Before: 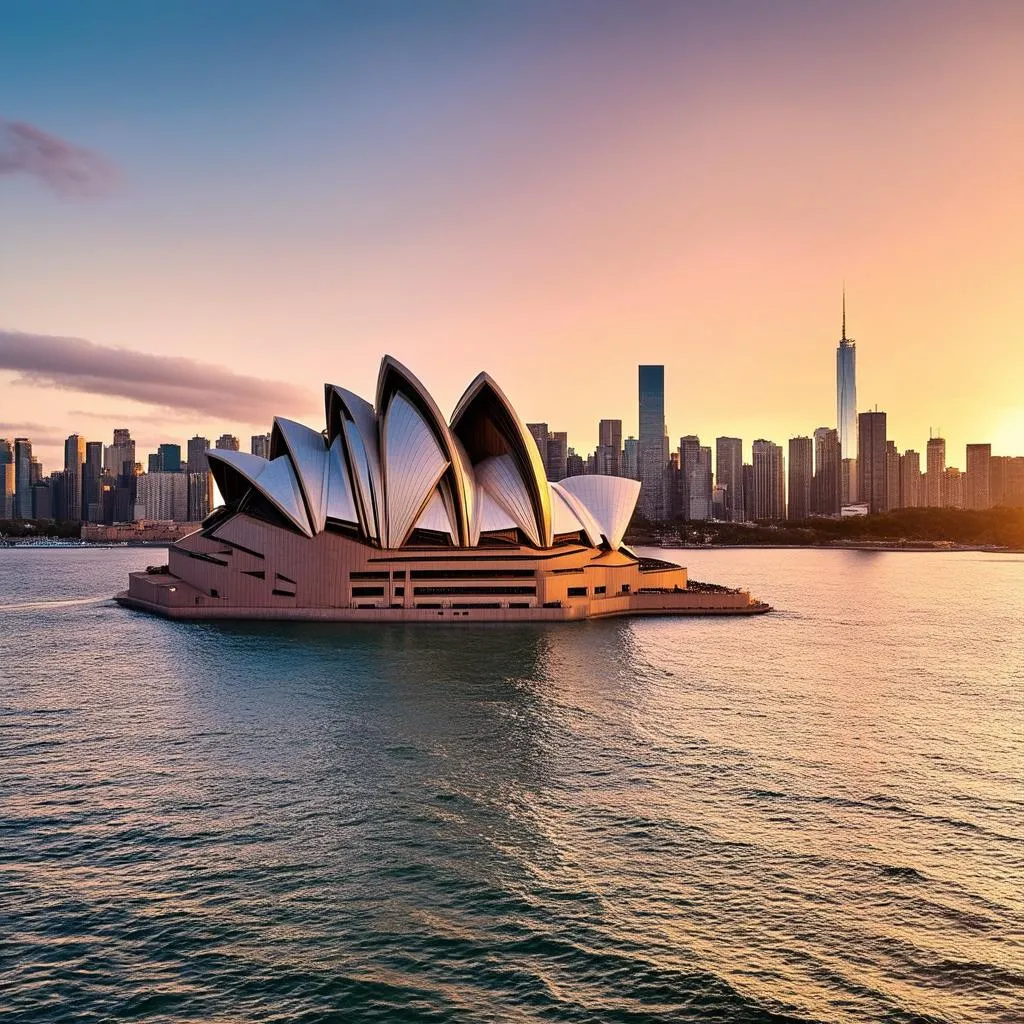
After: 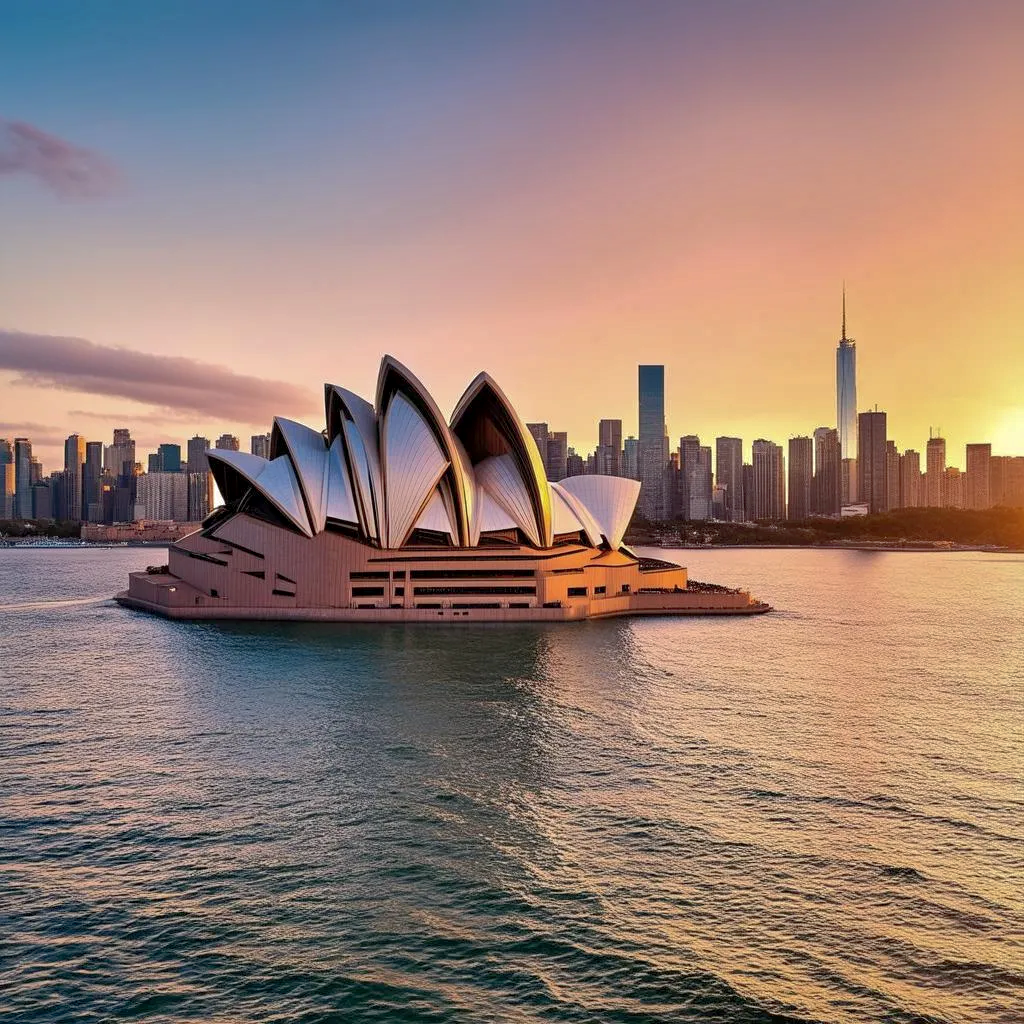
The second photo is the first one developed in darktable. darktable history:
local contrast: highlights 106%, shadows 101%, detail 119%, midtone range 0.2
shadows and highlights: highlights -59.92
